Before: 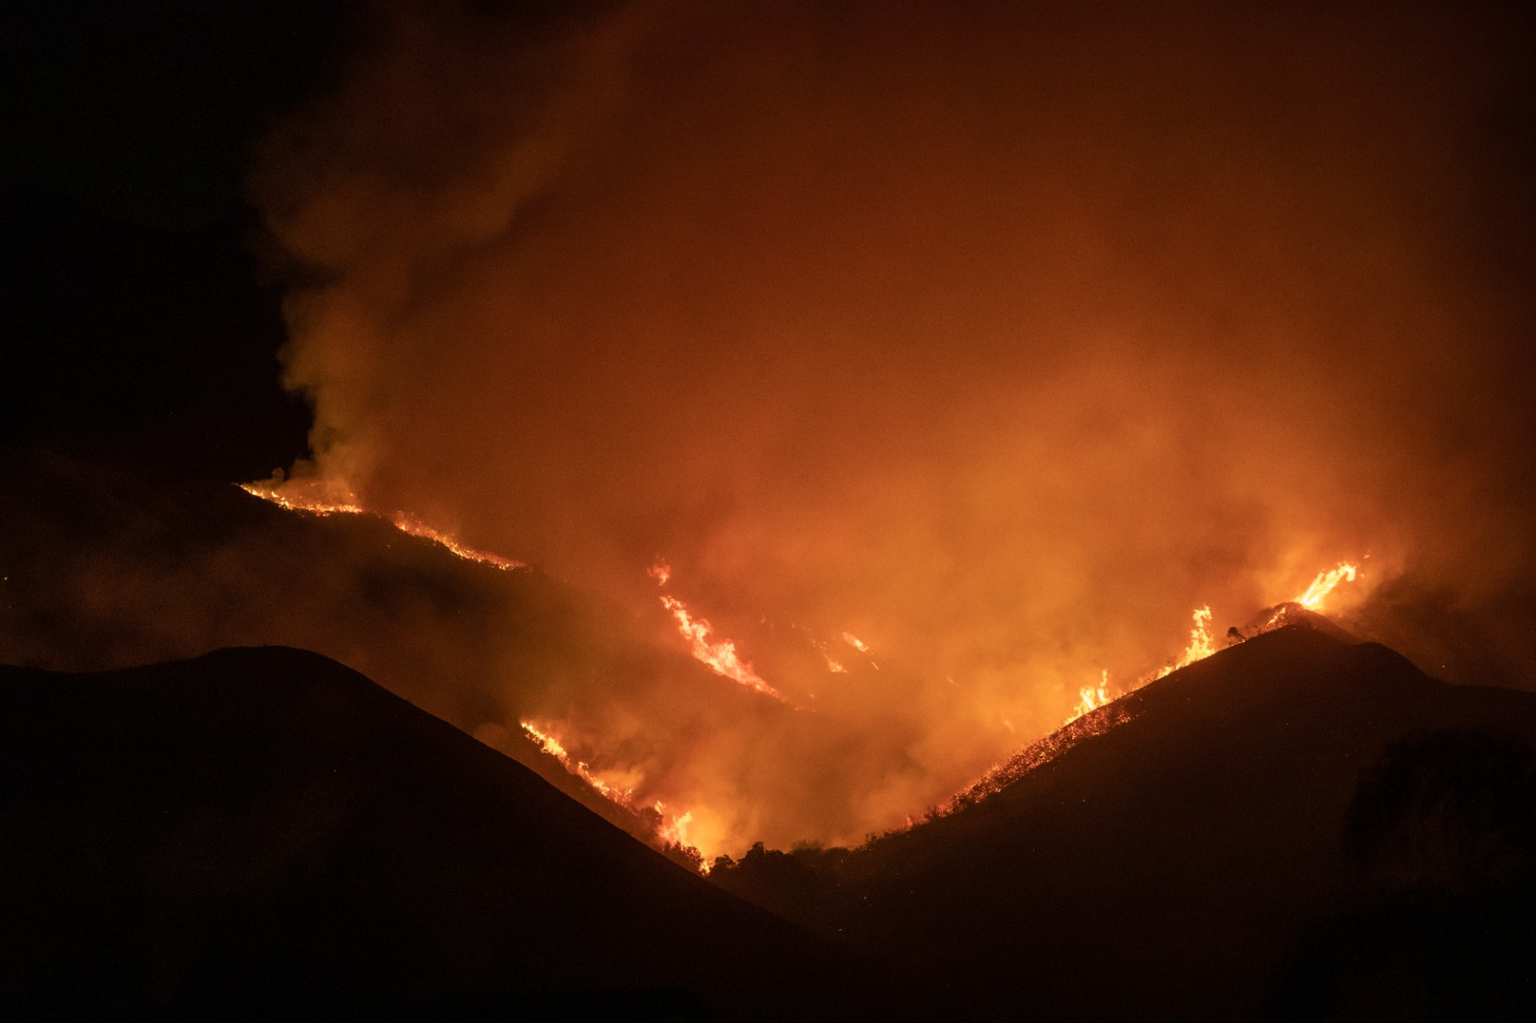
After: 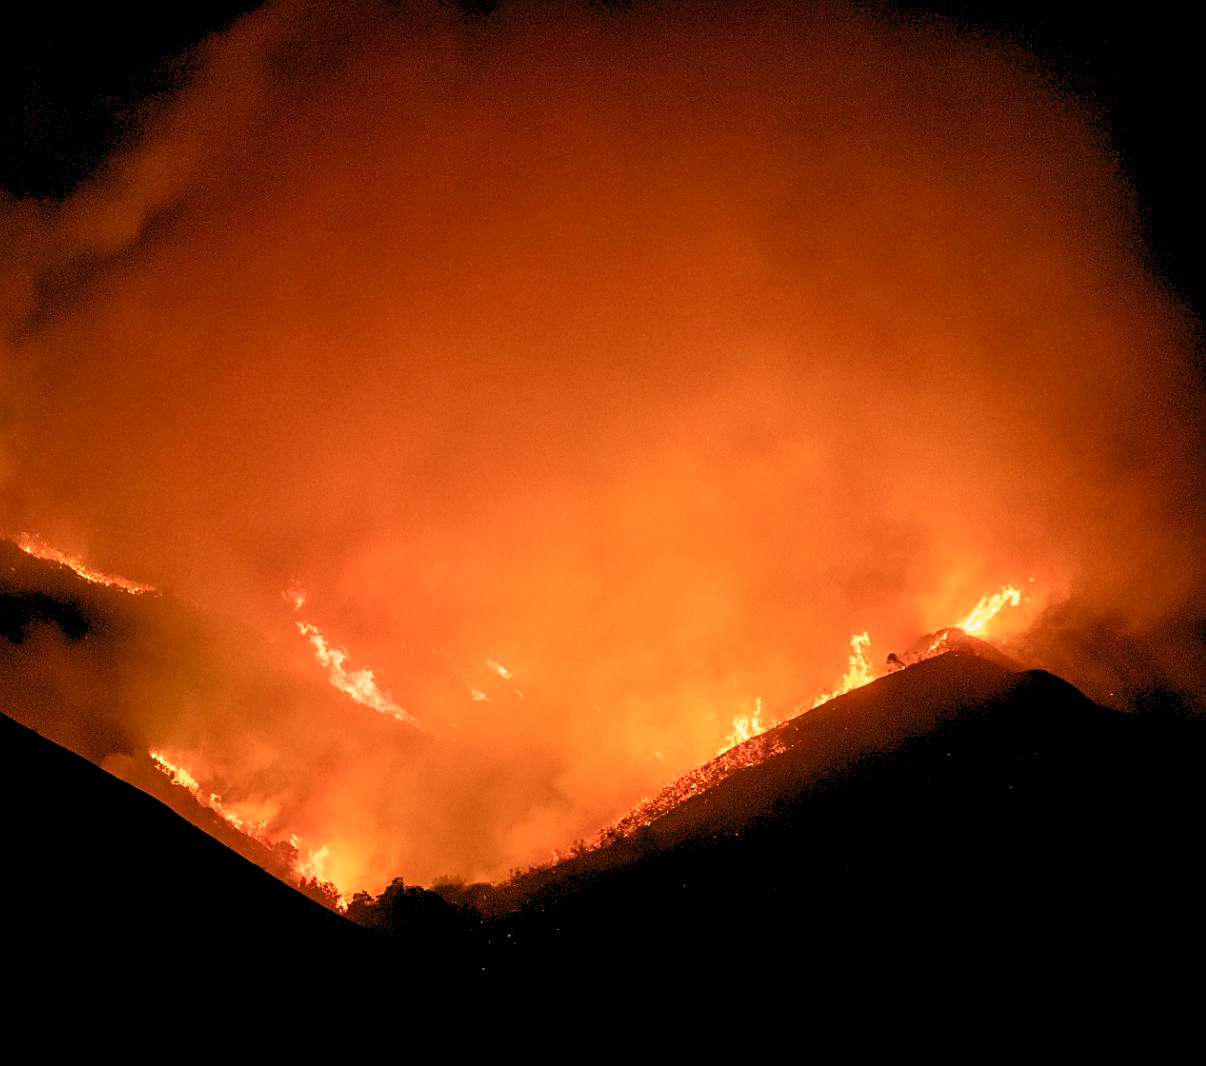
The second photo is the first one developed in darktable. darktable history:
crop and rotate: left 24.6%
levels: levels [0.072, 0.414, 0.976]
filmic rgb: black relative exposure -11.35 EV, white relative exposure 3.22 EV, hardness 6.76, color science v6 (2022)
sharpen: on, module defaults
